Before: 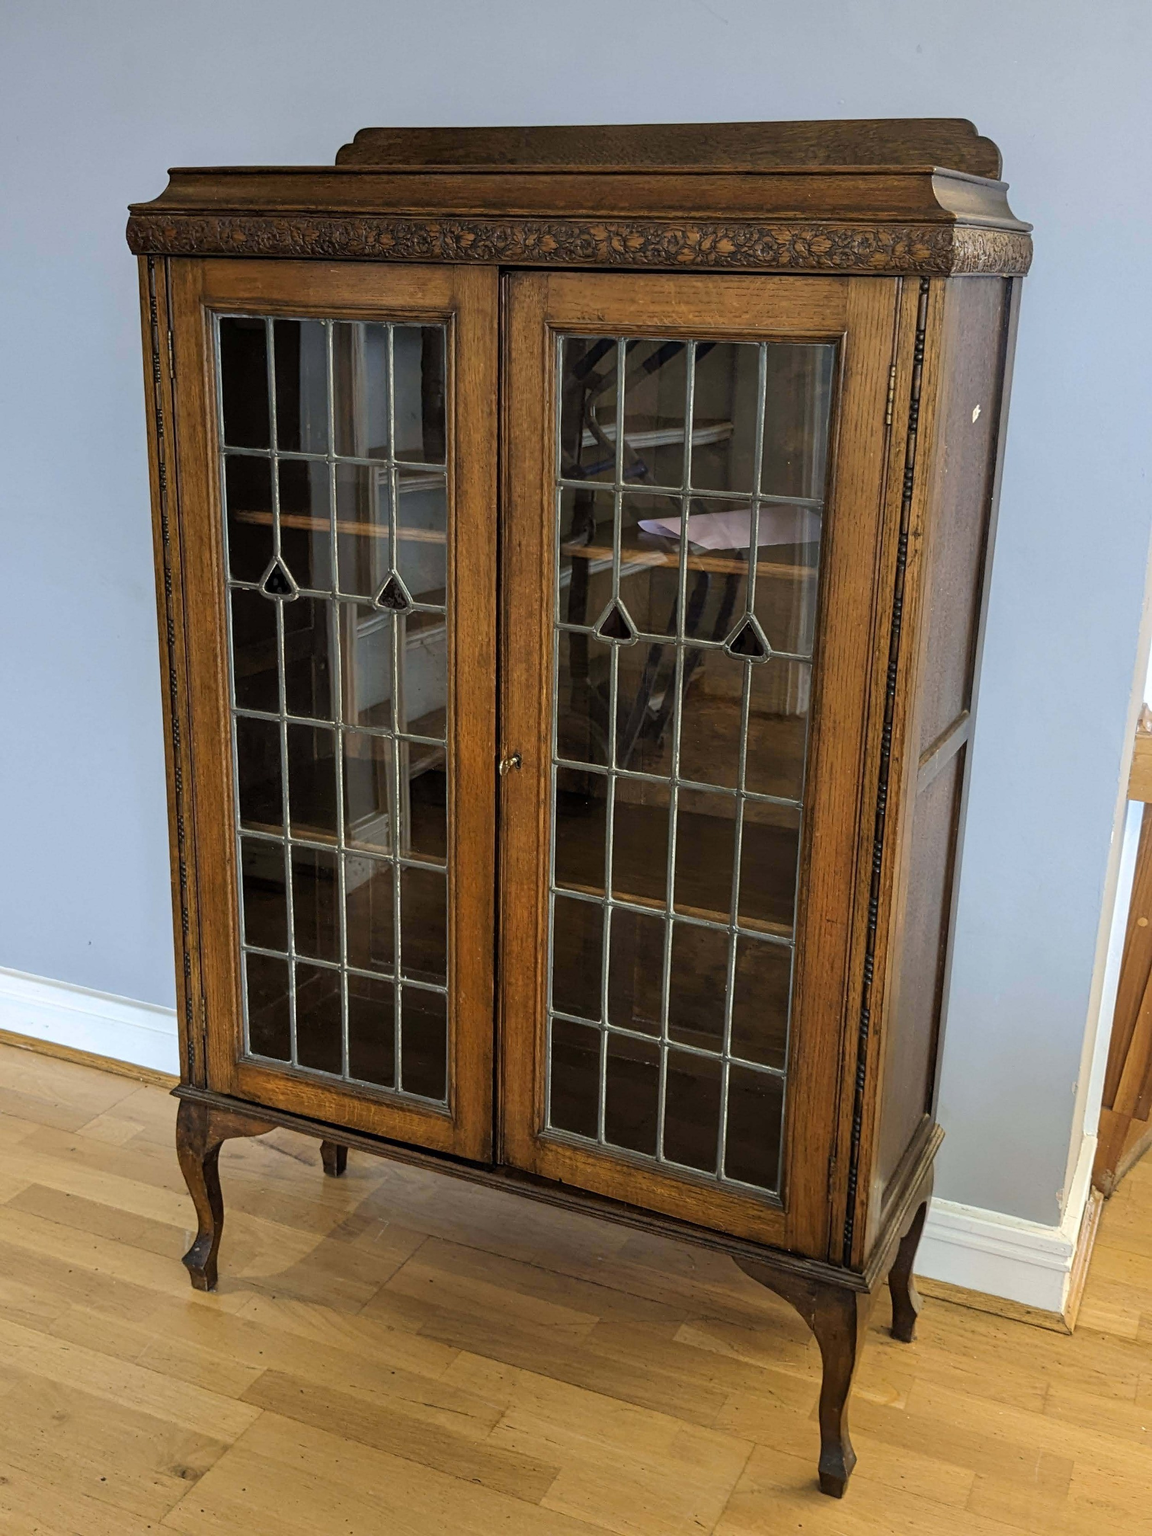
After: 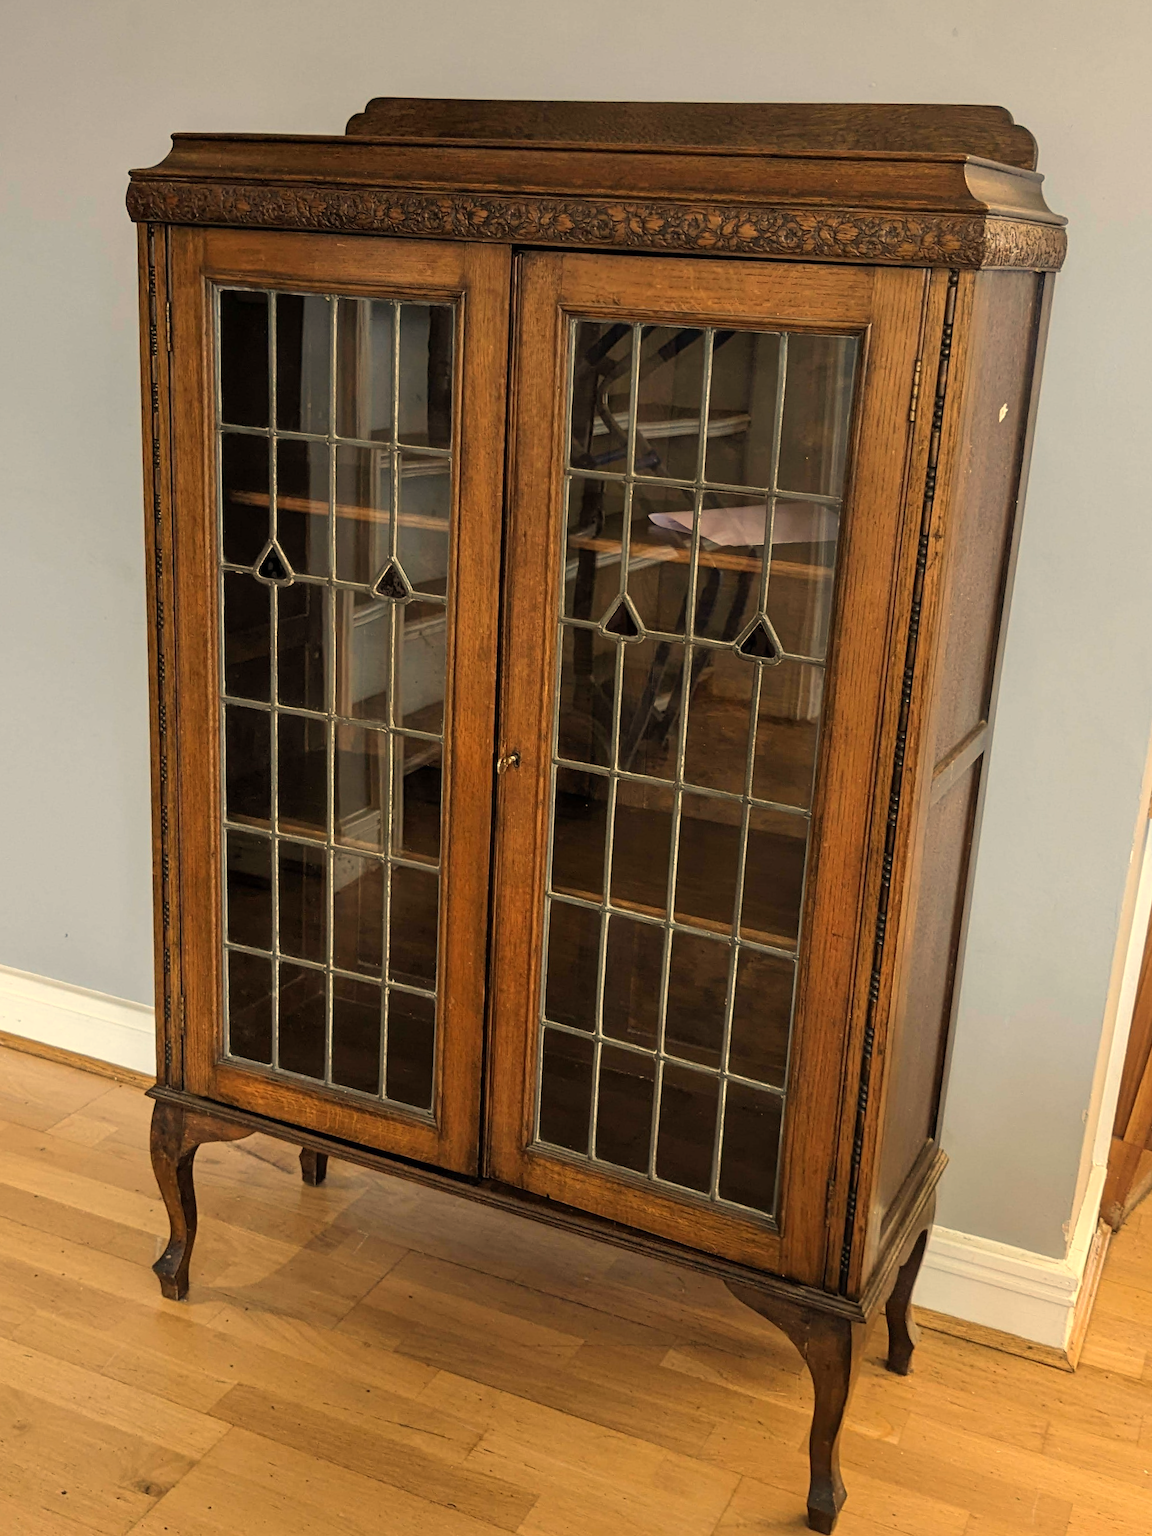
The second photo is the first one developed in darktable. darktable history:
white balance: red 1.138, green 0.996, blue 0.812
crop and rotate: angle -1.69°
